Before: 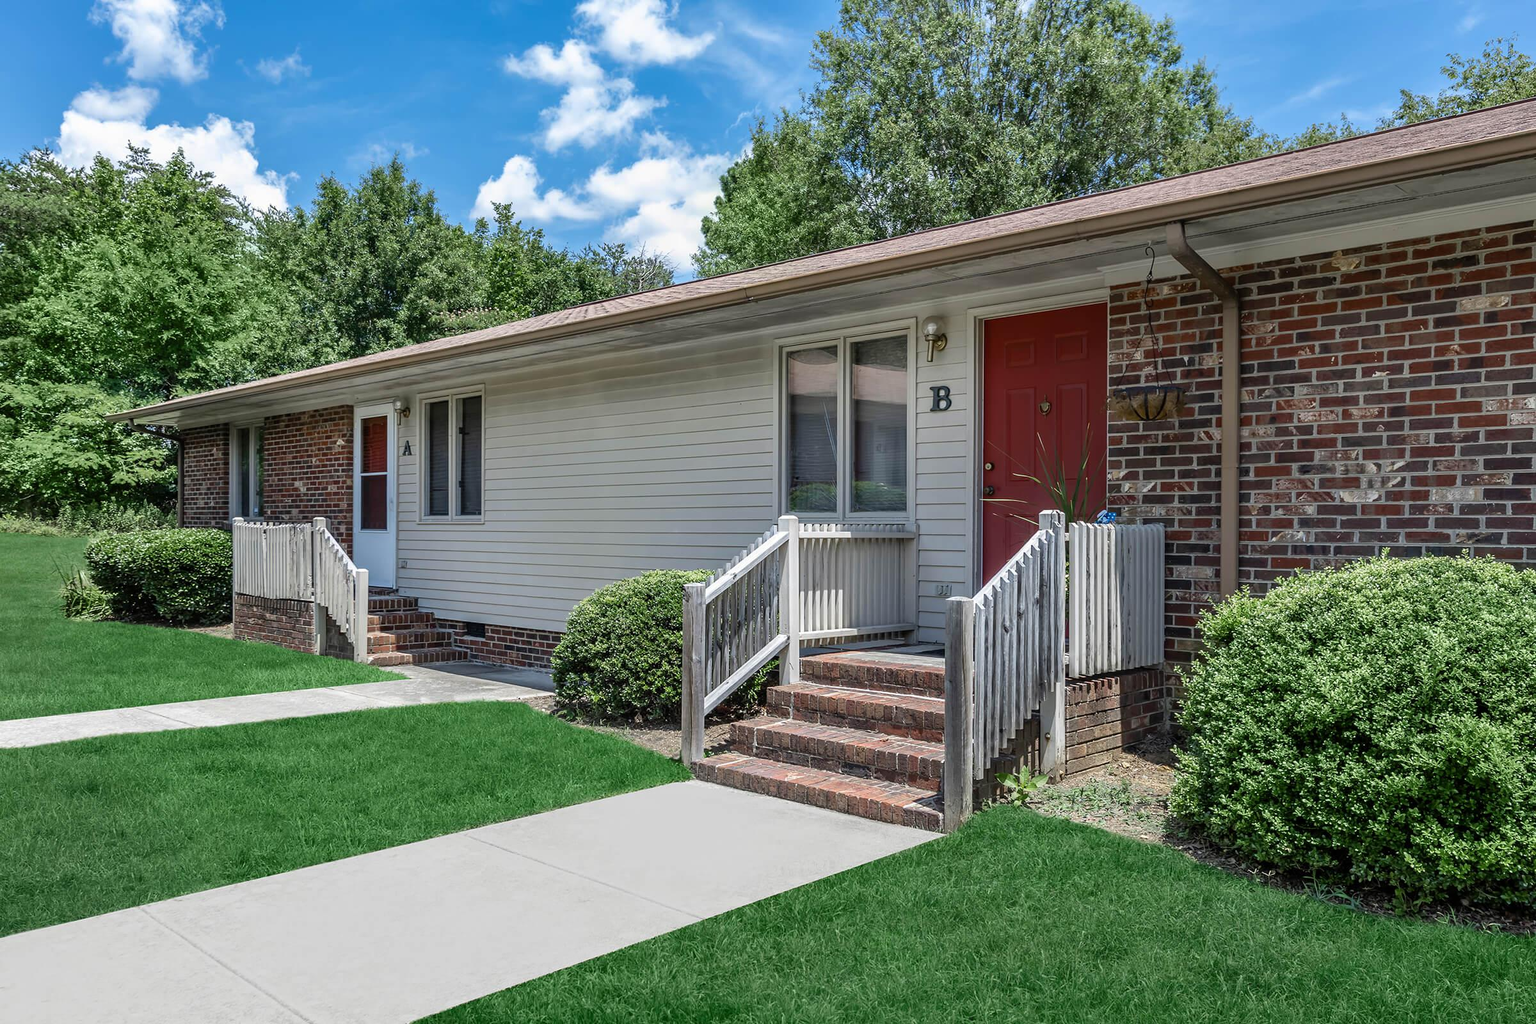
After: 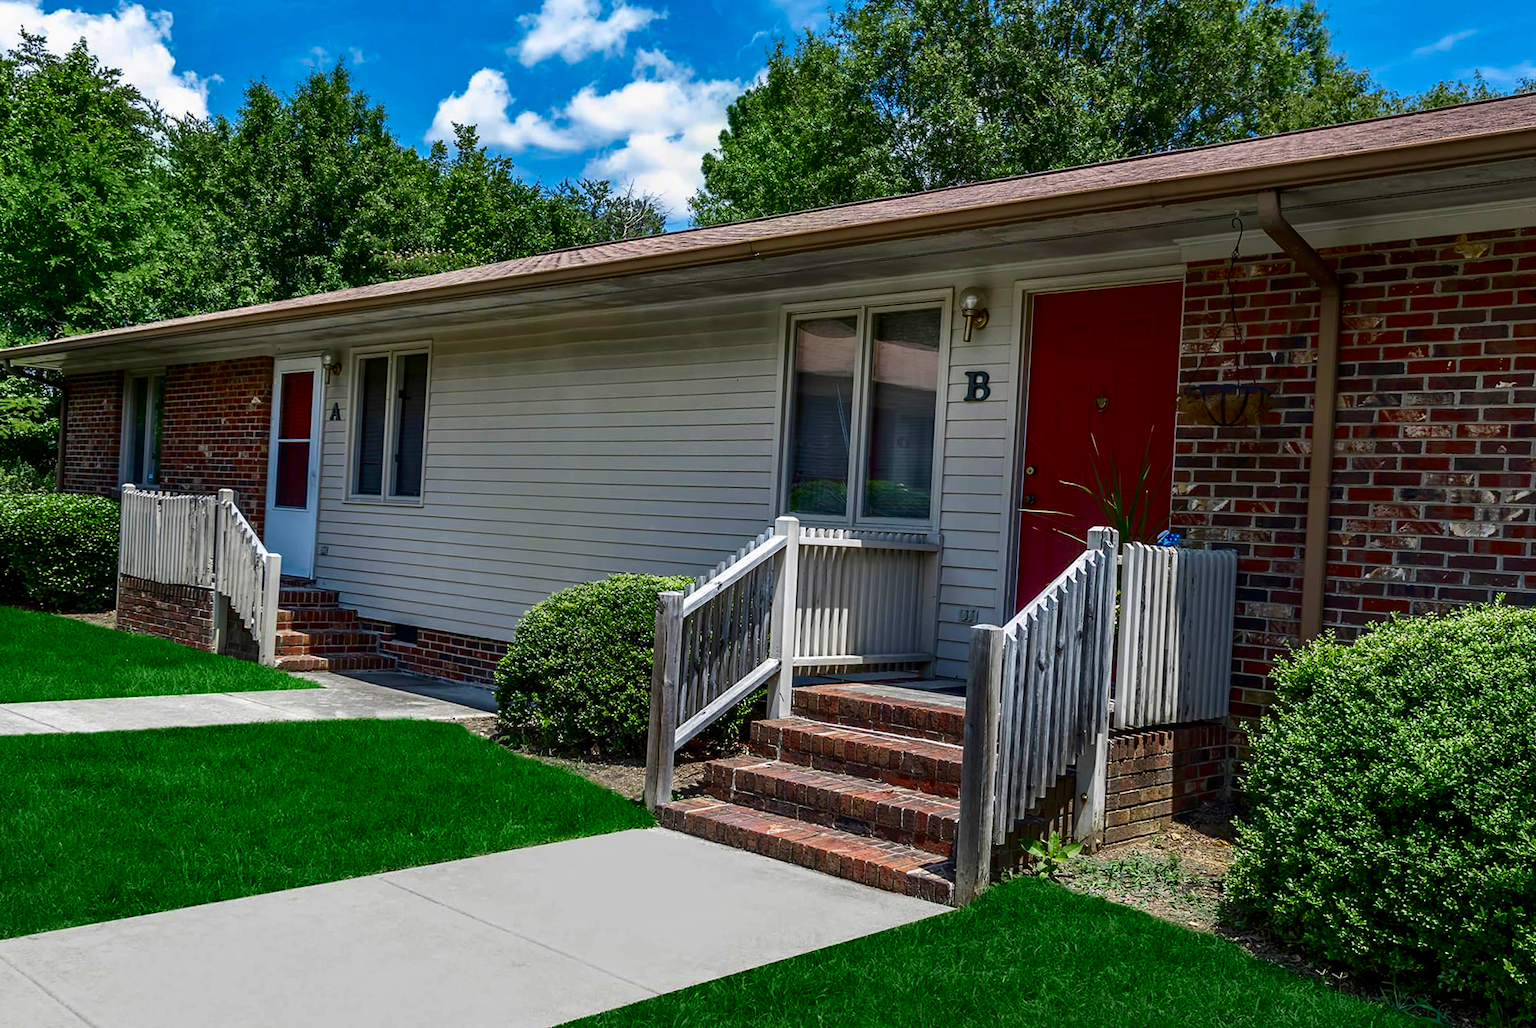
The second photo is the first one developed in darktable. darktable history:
crop and rotate: angle -3.04°, left 5.345%, top 5.18%, right 4.686%, bottom 4.467%
color balance rgb: shadows fall-off 298.123%, white fulcrum 2 EV, highlights fall-off 299.612%, linear chroma grading › shadows -2.922%, linear chroma grading › highlights -4.058%, perceptual saturation grading › global saturation 40.055%, mask middle-gray fulcrum 99.642%, contrast gray fulcrum 38.327%
contrast brightness saturation: contrast 0.104, brightness -0.278, saturation 0.136
